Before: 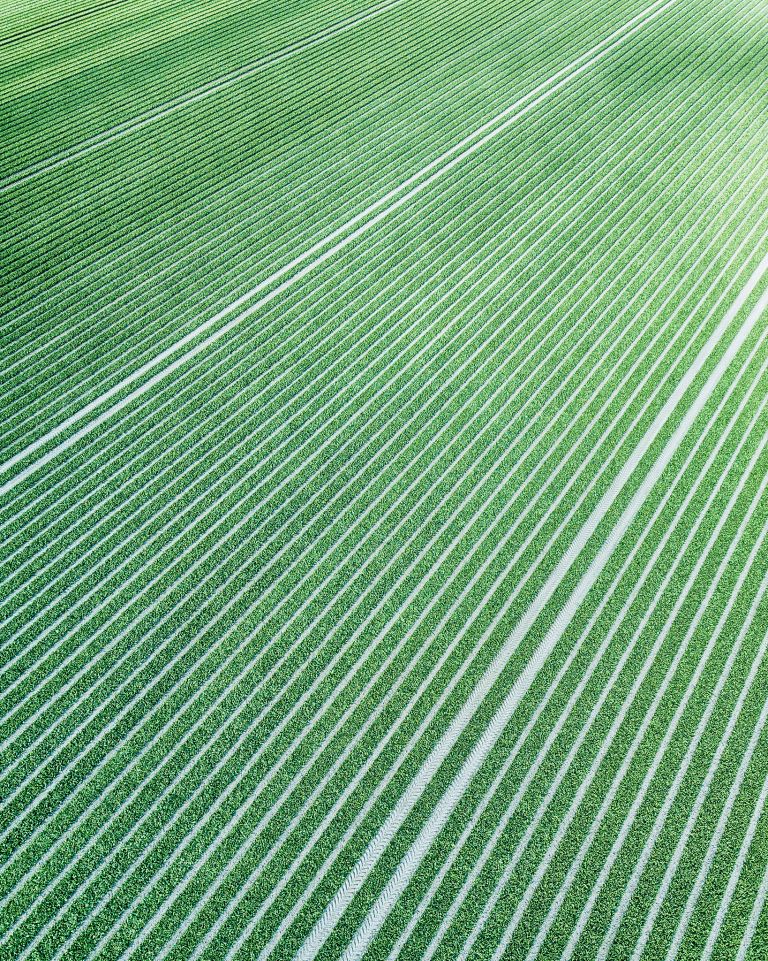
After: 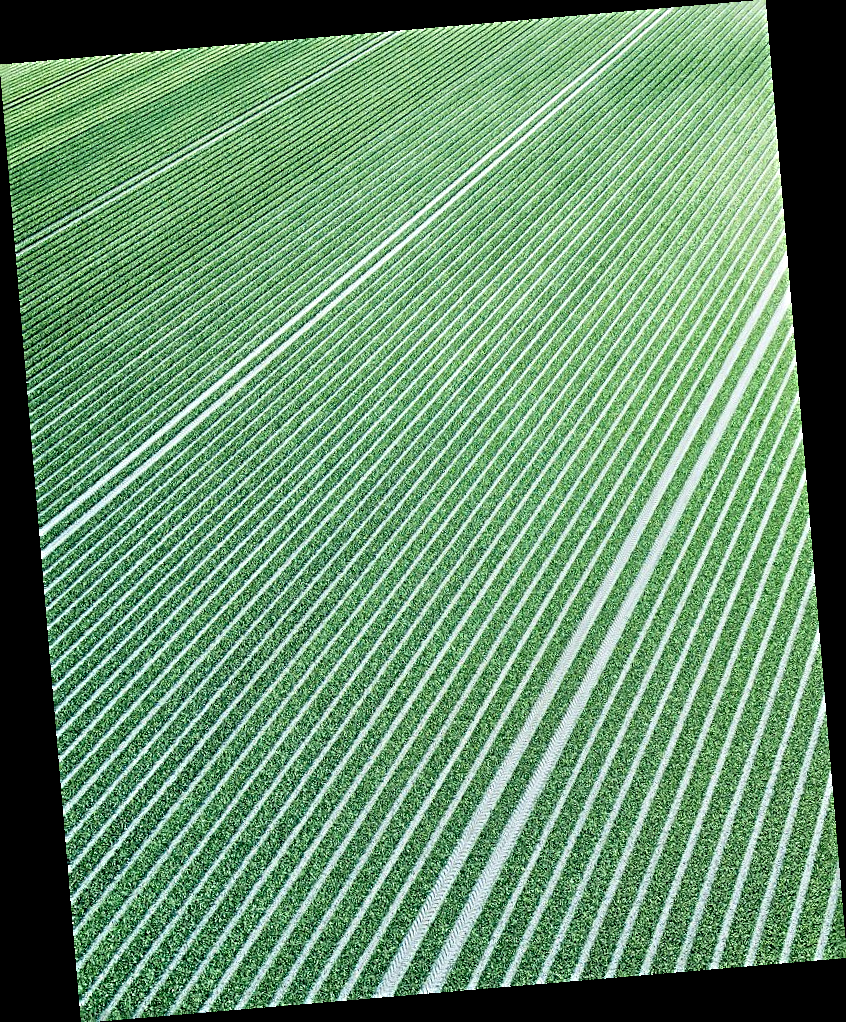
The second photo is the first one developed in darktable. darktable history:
rotate and perspective: rotation -4.86°, automatic cropping off
sharpen: radius 4
